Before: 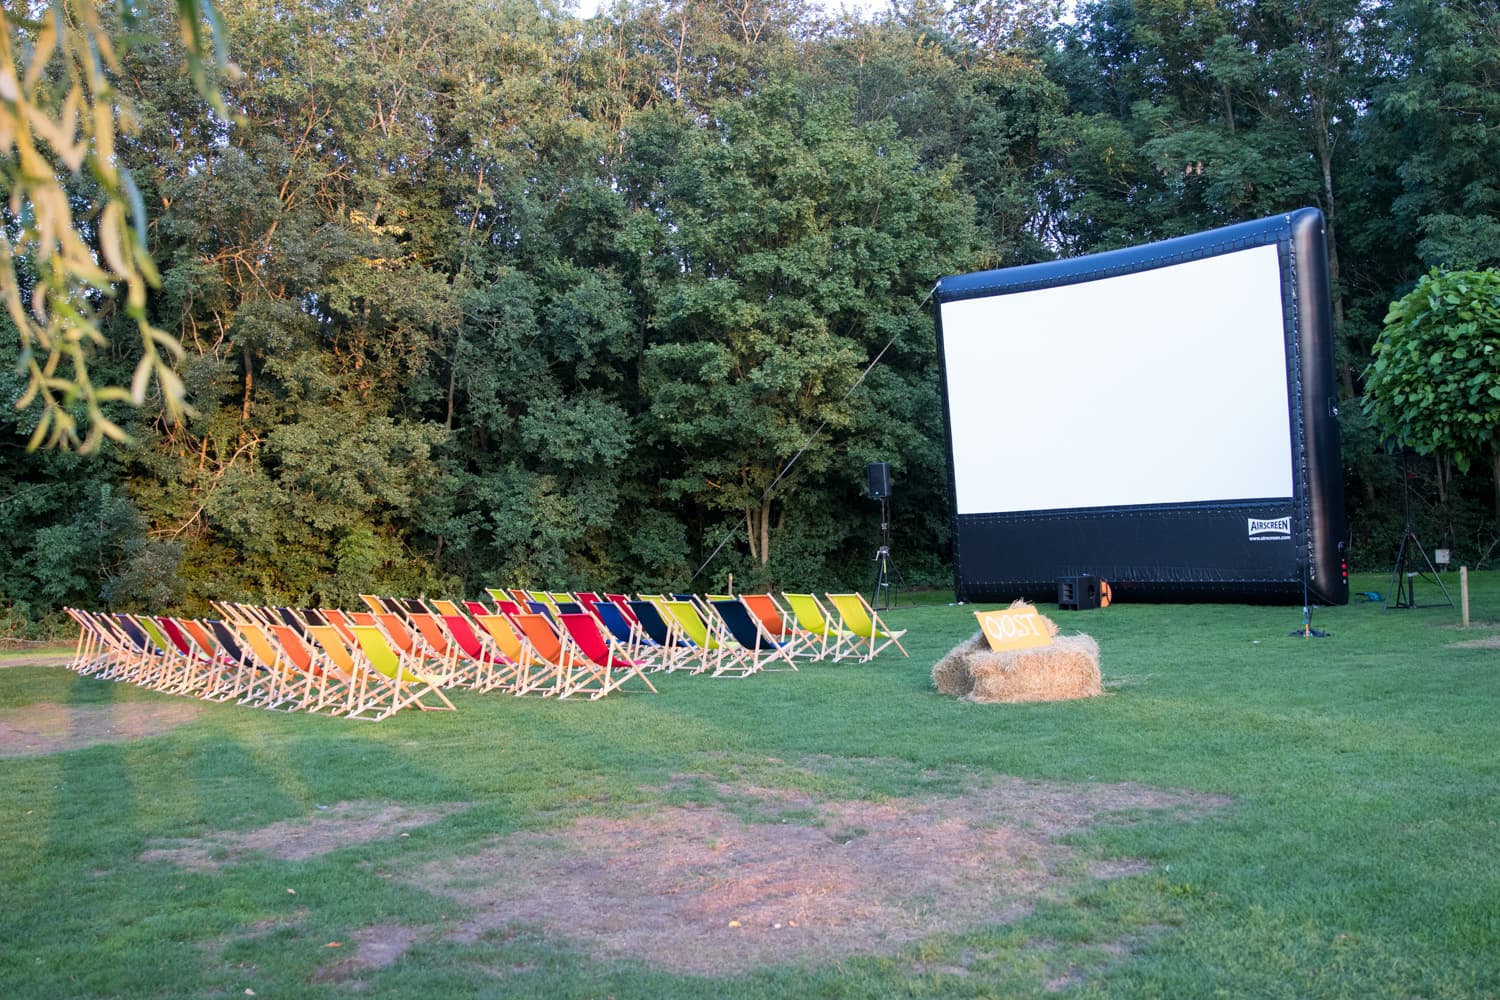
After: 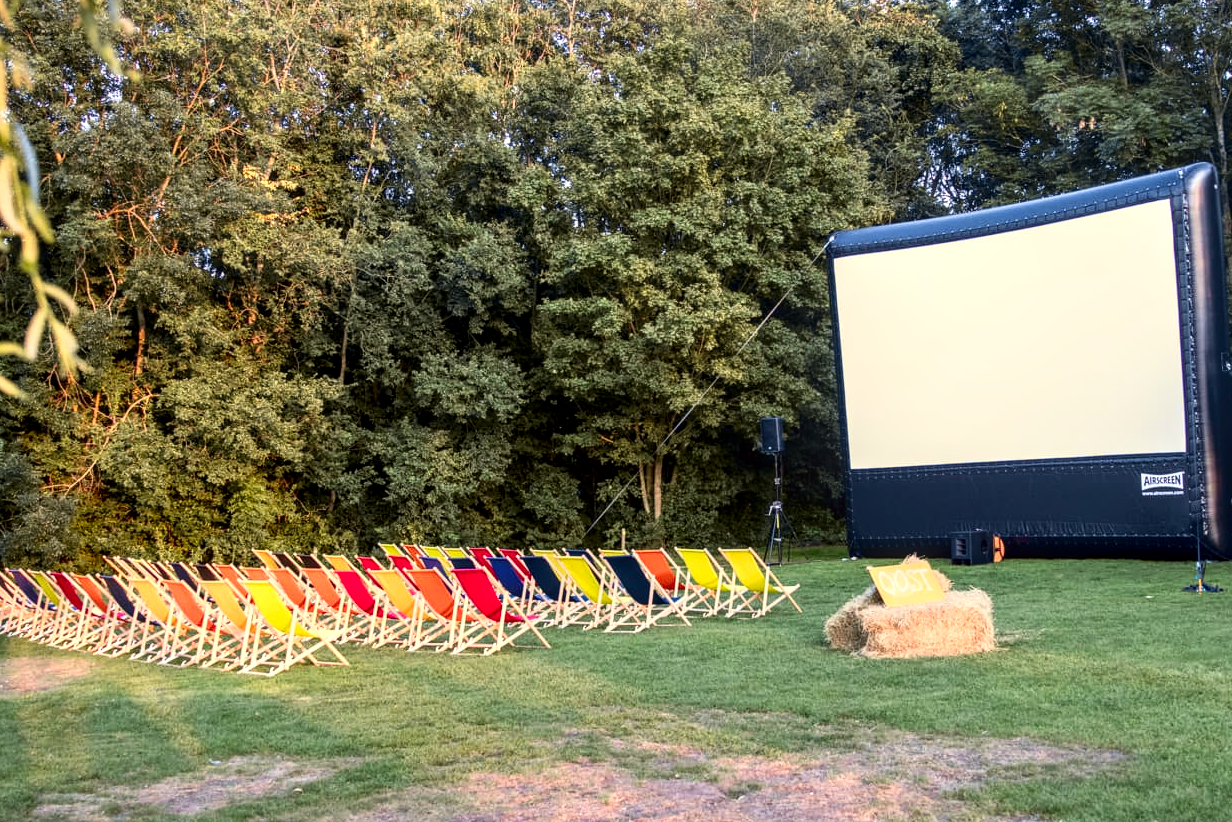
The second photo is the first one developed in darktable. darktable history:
tone equalizer: on, module defaults
crop and rotate: left 7.196%, top 4.574%, right 10.605%, bottom 13.178%
contrast brightness saturation: contrast 0.08, saturation 0.2
tone curve: curves: ch0 [(0, 0.036) (0.119, 0.115) (0.461, 0.479) (0.715, 0.767) (0.817, 0.865) (1, 0.998)]; ch1 [(0, 0) (0.377, 0.416) (0.44, 0.478) (0.487, 0.498) (0.514, 0.525) (0.538, 0.552) (0.67, 0.688) (1, 1)]; ch2 [(0, 0) (0.38, 0.405) (0.463, 0.445) (0.492, 0.486) (0.524, 0.541) (0.578, 0.59) (0.653, 0.658) (1, 1)], color space Lab, independent channels, preserve colors none
white balance: red 1.029, blue 0.92
local contrast: highlights 59%, detail 145%
